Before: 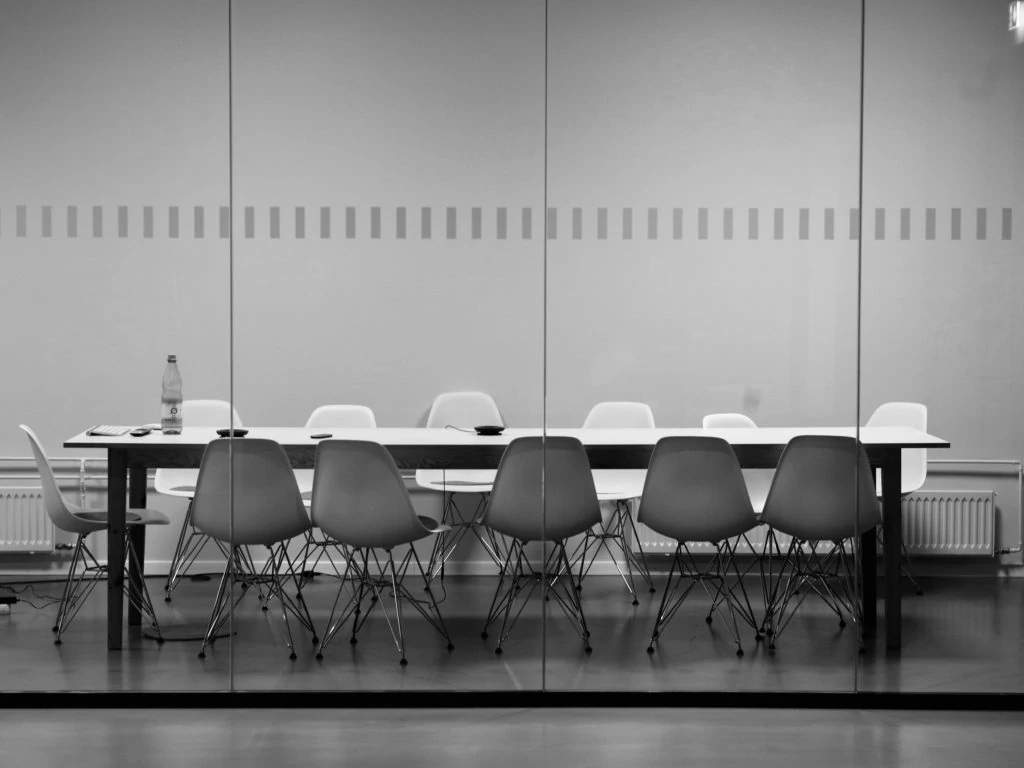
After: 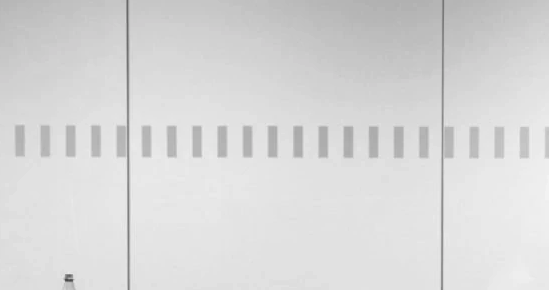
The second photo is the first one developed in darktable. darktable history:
crop: left 10.121%, top 10.631%, right 36.218%, bottom 51.526%
exposure: black level correction 0, exposure 0.68 EV, compensate exposure bias true, compensate highlight preservation false
